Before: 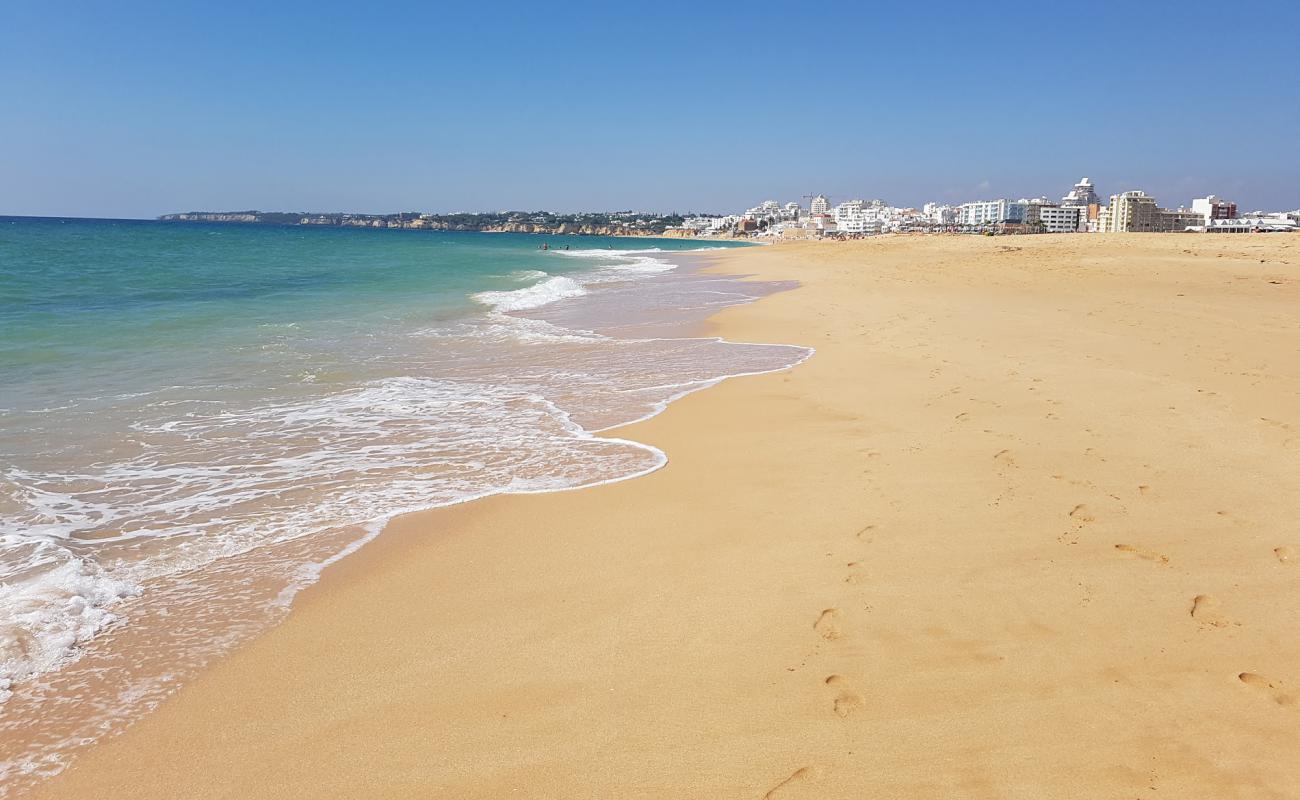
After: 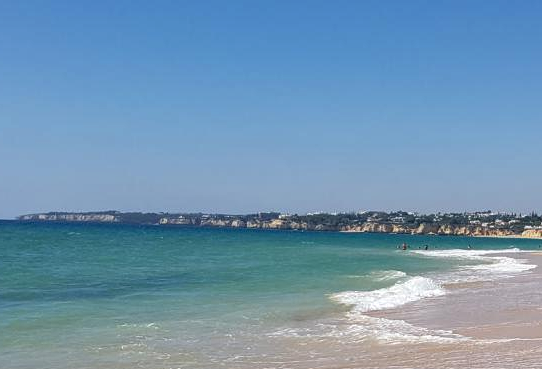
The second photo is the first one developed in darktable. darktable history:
crop and rotate: left 10.856%, top 0.097%, right 47.409%, bottom 53.663%
shadows and highlights: low approximation 0.01, soften with gaussian
local contrast: on, module defaults
